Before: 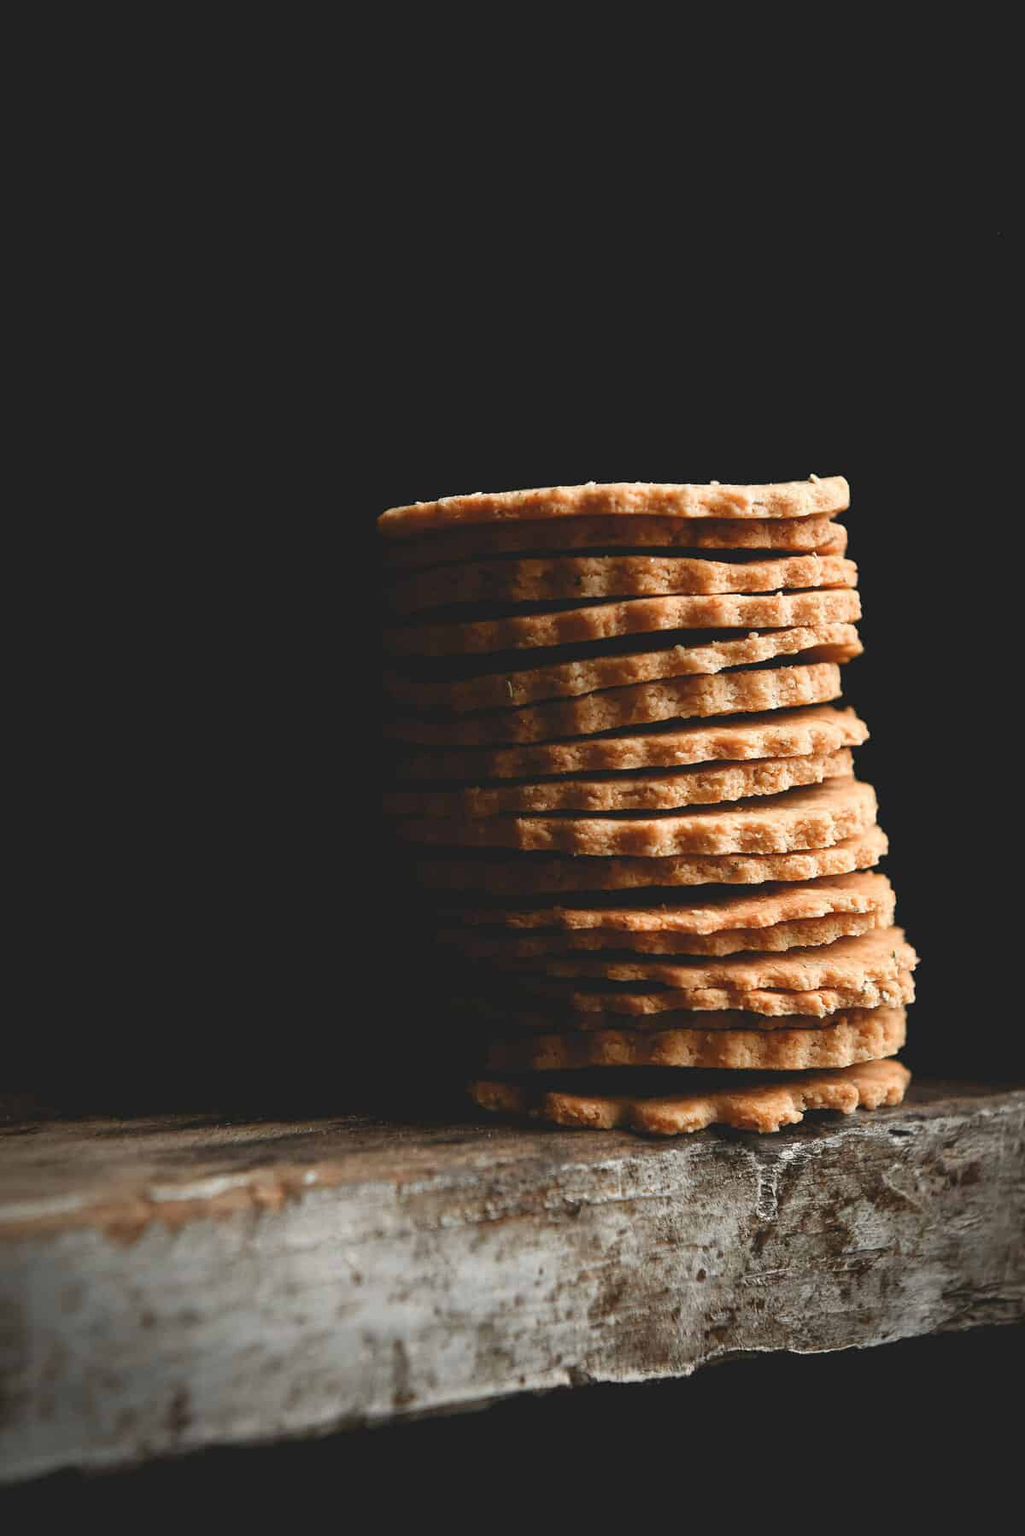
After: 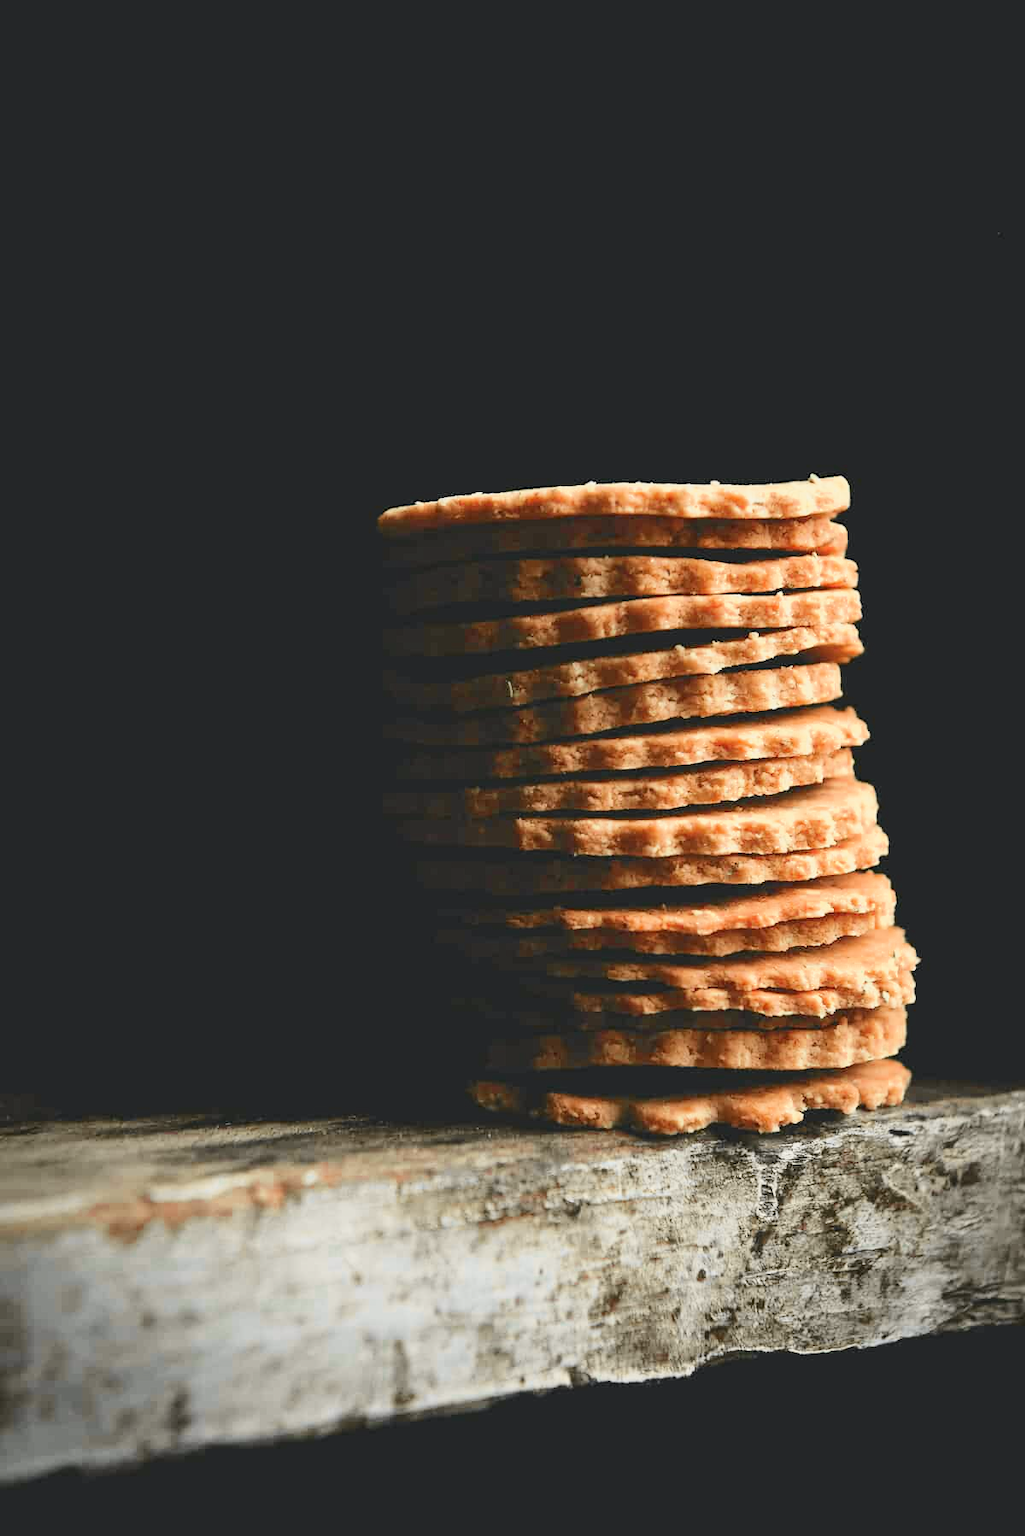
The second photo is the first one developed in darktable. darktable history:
tone curve: curves: ch0 [(0, 0.026) (0.104, 0.1) (0.233, 0.262) (0.398, 0.507) (0.498, 0.621) (0.65, 0.757) (0.835, 0.883) (1, 0.961)]; ch1 [(0, 0) (0.346, 0.307) (0.408, 0.369) (0.453, 0.457) (0.482, 0.476) (0.502, 0.498) (0.521, 0.503) (0.553, 0.554) (0.638, 0.646) (0.693, 0.727) (1, 1)]; ch2 [(0, 0) (0.366, 0.337) (0.434, 0.46) (0.485, 0.494) (0.5, 0.494) (0.511, 0.508) (0.537, 0.55) (0.579, 0.599) (0.663, 0.67) (1, 1)], color space Lab, independent channels, preserve colors none
color zones: curves: ch0 [(0, 0.5) (0.125, 0.4) (0.25, 0.5) (0.375, 0.4) (0.5, 0.4) (0.625, 0.6) (0.75, 0.6) (0.875, 0.5)]; ch1 [(0, 0.4) (0.125, 0.5) (0.25, 0.4) (0.375, 0.4) (0.5, 0.4) (0.625, 0.4) (0.75, 0.5) (0.875, 0.4)]; ch2 [(0, 0.6) (0.125, 0.5) (0.25, 0.5) (0.375, 0.6) (0.5, 0.6) (0.625, 0.5) (0.75, 0.5) (0.875, 0.5)]
contrast brightness saturation: contrast 0.2, brightness 0.15, saturation 0.14
